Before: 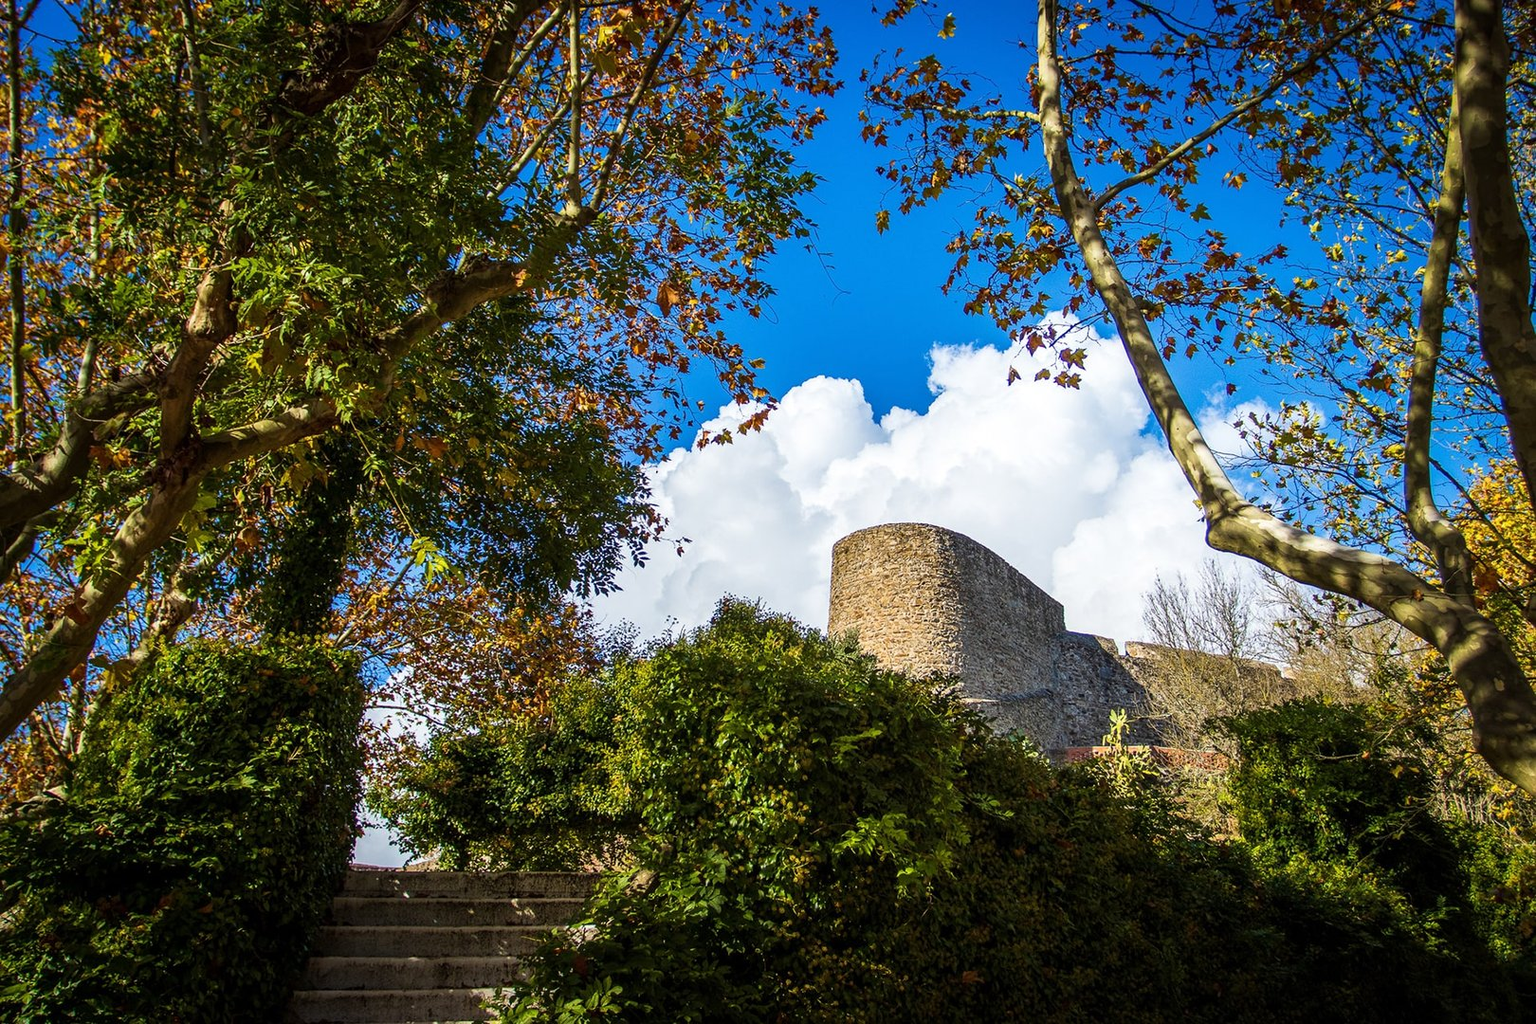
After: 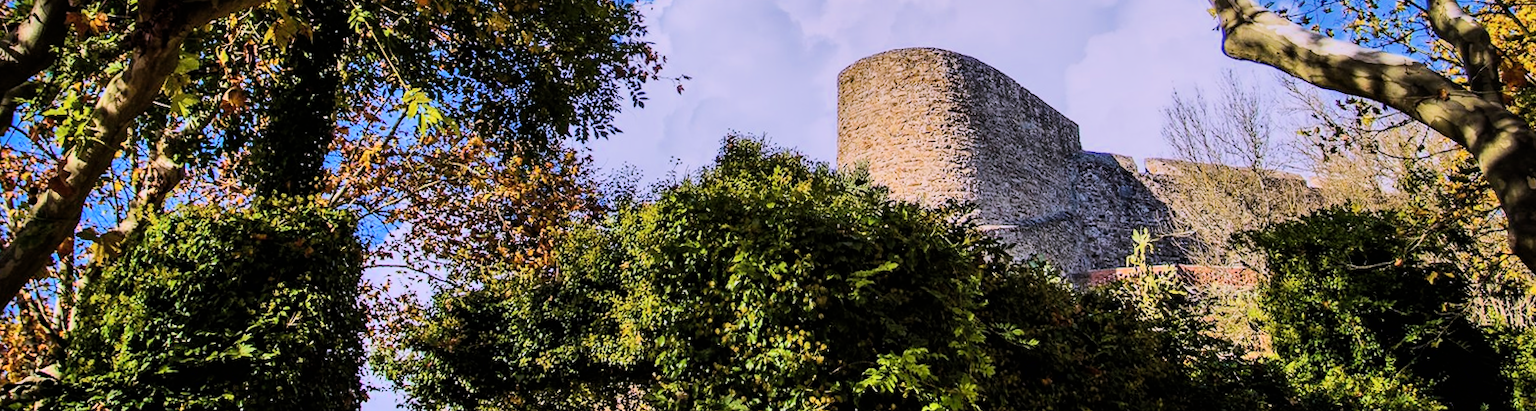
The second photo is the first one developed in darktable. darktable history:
shadows and highlights: soften with gaussian
white balance: red 1.042, blue 1.17
rotate and perspective: rotation -3°, crop left 0.031, crop right 0.968, crop top 0.07, crop bottom 0.93
crop: top 45.551%, bottom 12.262%
tone equalizer: -8 EV 0.001 EV, -7 EV -0.002 EV, -6 EV 0.002 EV, -5 EV -0.03 EV, -4 EV -0.116 EV, -3 EV -0.169 EV, -2 EV 0.24 EV, -1 EV 0.702 EV, +0 EV 0.493 EV
filmic rgb: black relative exposure -7.15 EV, white relative exposure 5.36 EV, hardness 3.02, color science v6 (2022)
